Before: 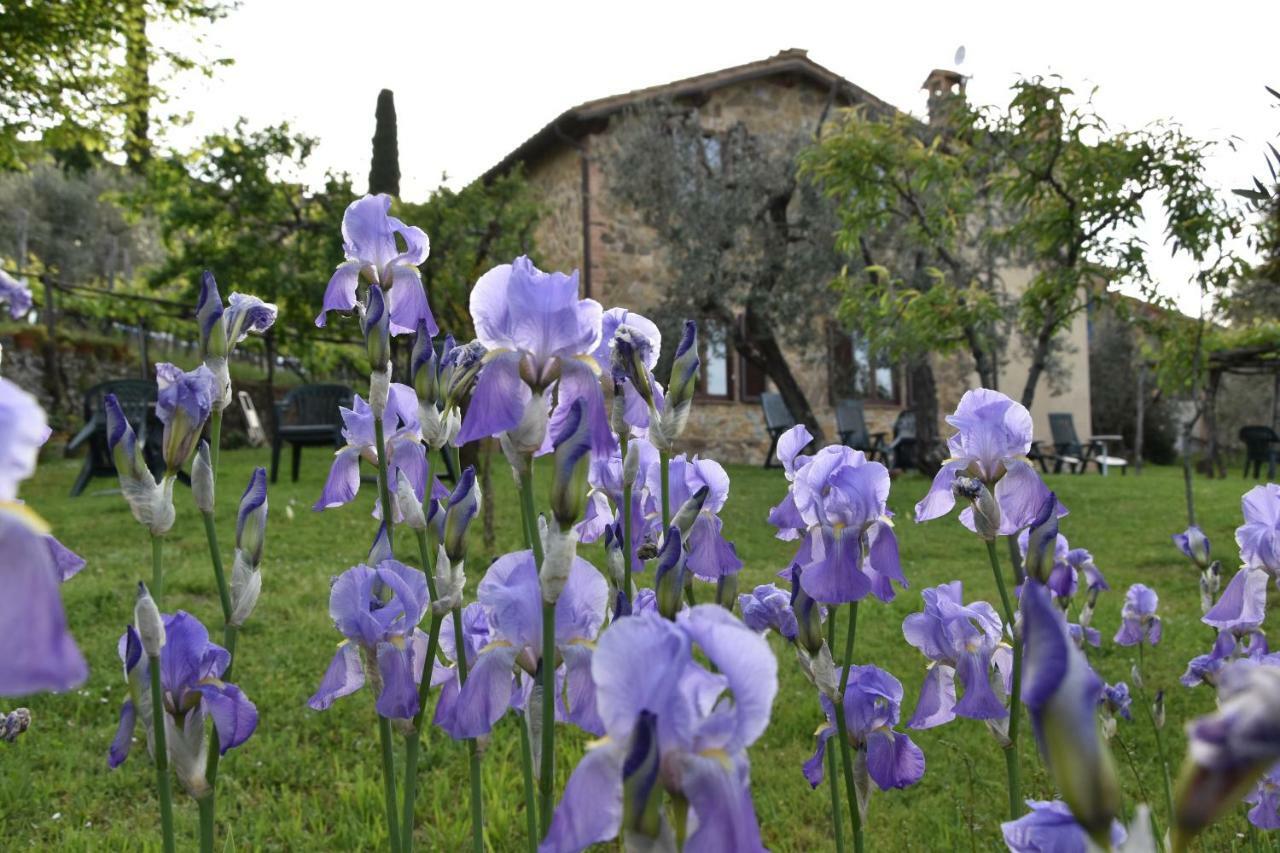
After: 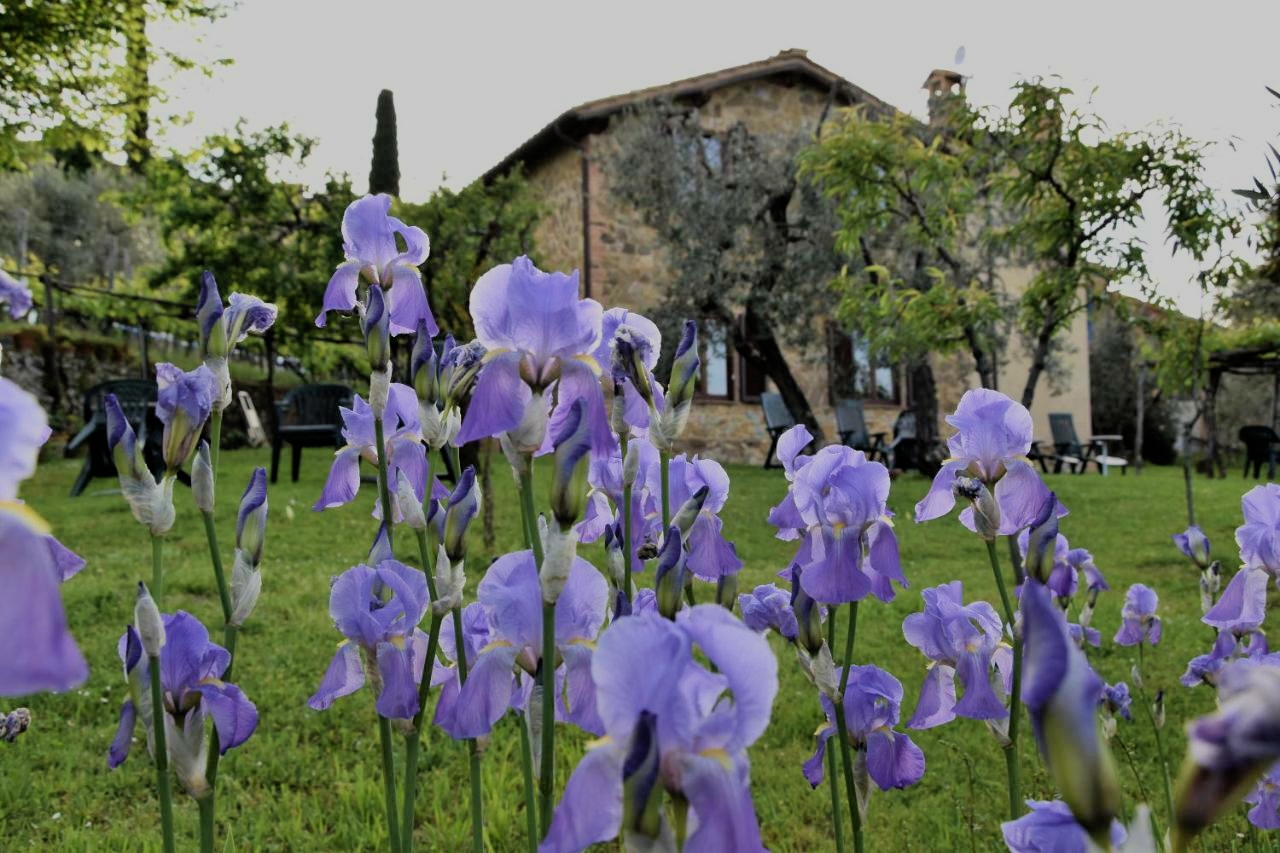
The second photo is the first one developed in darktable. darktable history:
filmic rgb: black relative exposure -6.15 EV, white relative exposure 6.96 EV, hardness 2.23, color science v6 (2022)
tone equalizer: on, module defaults
velvia: on, module defaults
